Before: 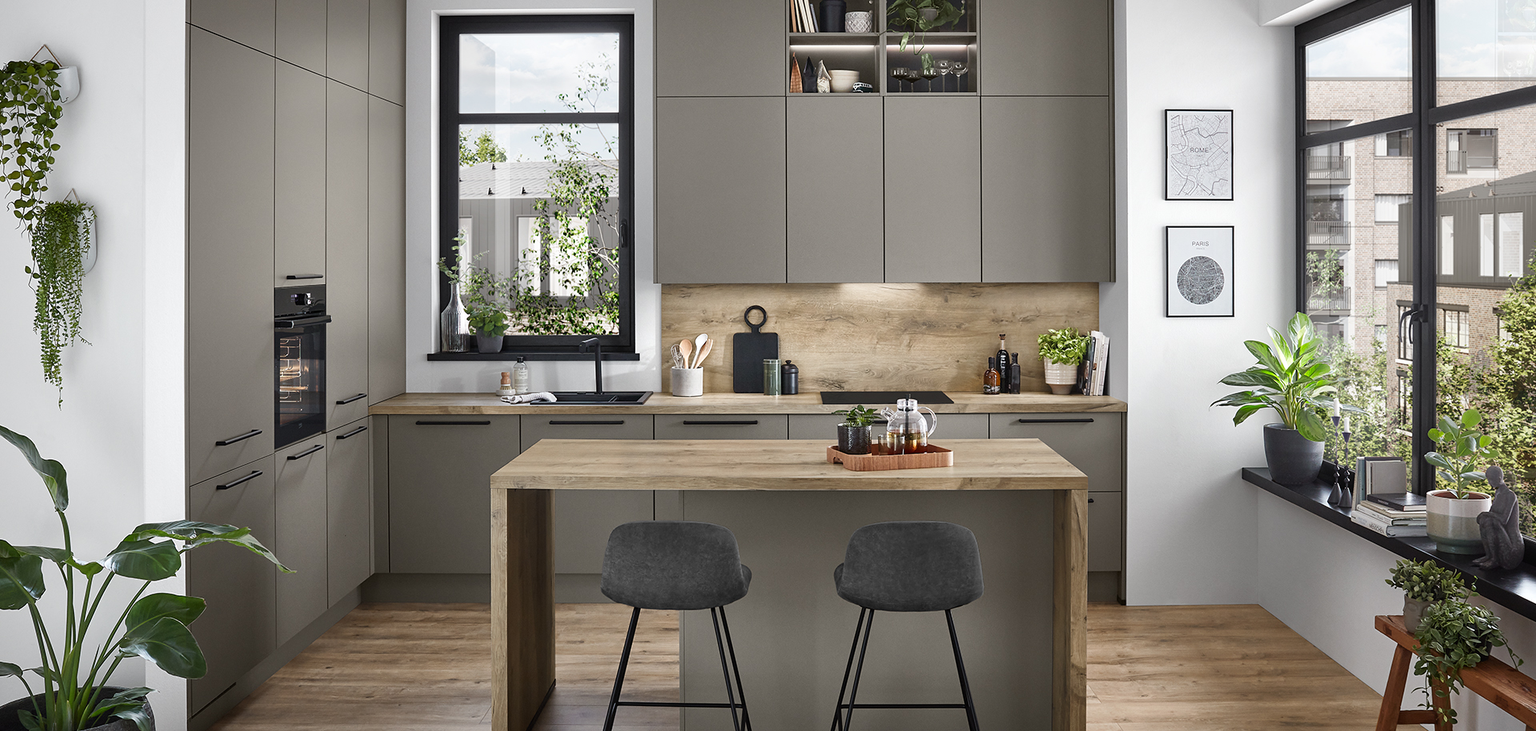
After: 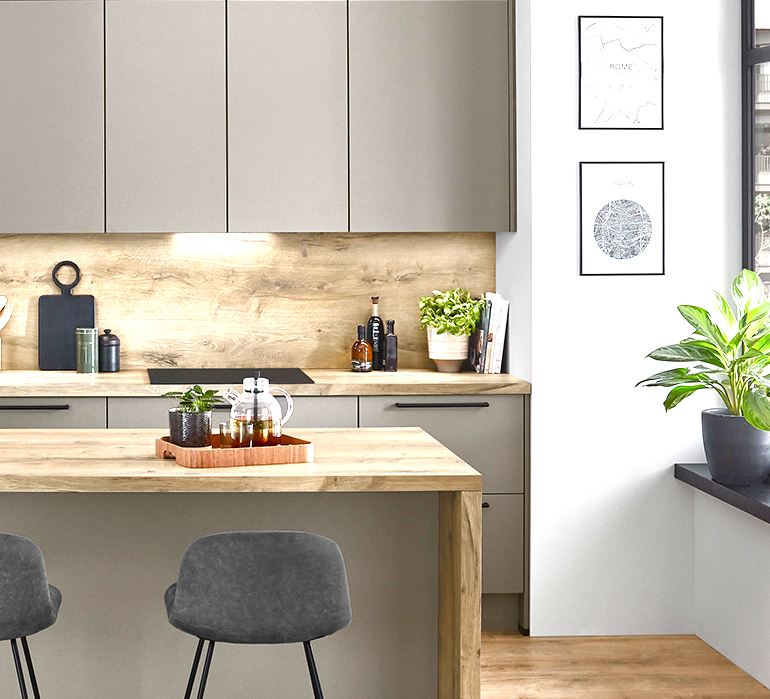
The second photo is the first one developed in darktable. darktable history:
color balance rgb: perceptual saturation grading › global saturation 20%, perceptual saturation grading › highlights -25.167%, perceptual saturation grading › shadows 49.367%
crop: left 45.757%, top 13.307%, right 14.105%, bottom 10.137%
exposure: black level correction 0, exposure 1.102 EV, compensate exposure bias true, compensate highlight preservation false
